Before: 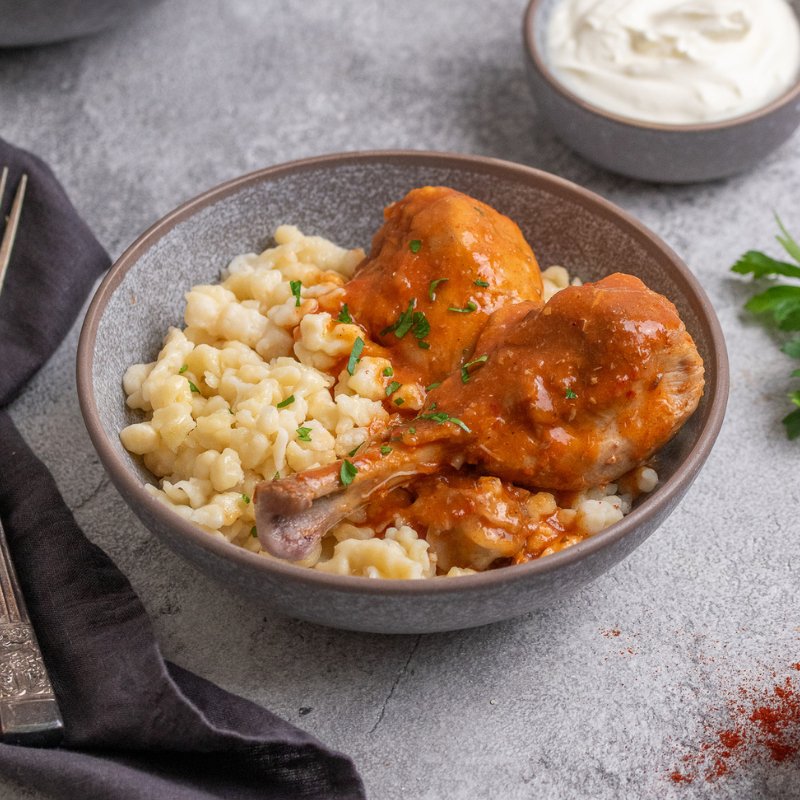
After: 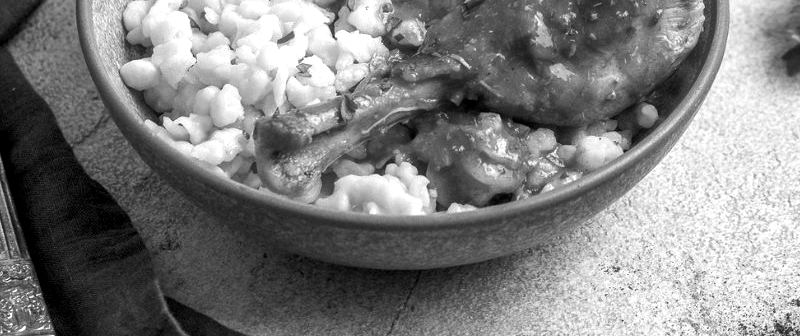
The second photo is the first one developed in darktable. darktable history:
crop: top 45.551%, bottom 12.262%
color balance rgb: shadows lift › chroma 2.79%, shadows lift › hue 190.66°, power › hue 171.85°, highlights gain › chroma 2.16%, highlights gain › hue 75.26°, global offset › luminance -0.51%, perceptual saturation grading › highlights -33.8%, perceptual saturation grading › mid-tones 14.98%, perceptual saturation grading › shadows 48.43%, perceptual brilliance grading › highlights 15.68%, perceptual brilliance grading › mid-tones 6.62%, perceptual brilliance grading › shadows -14.98%, global vibrance 11.32%, contrast 5.05%
tone equalizer: on, module defaults
monochrome: on, module defaults
